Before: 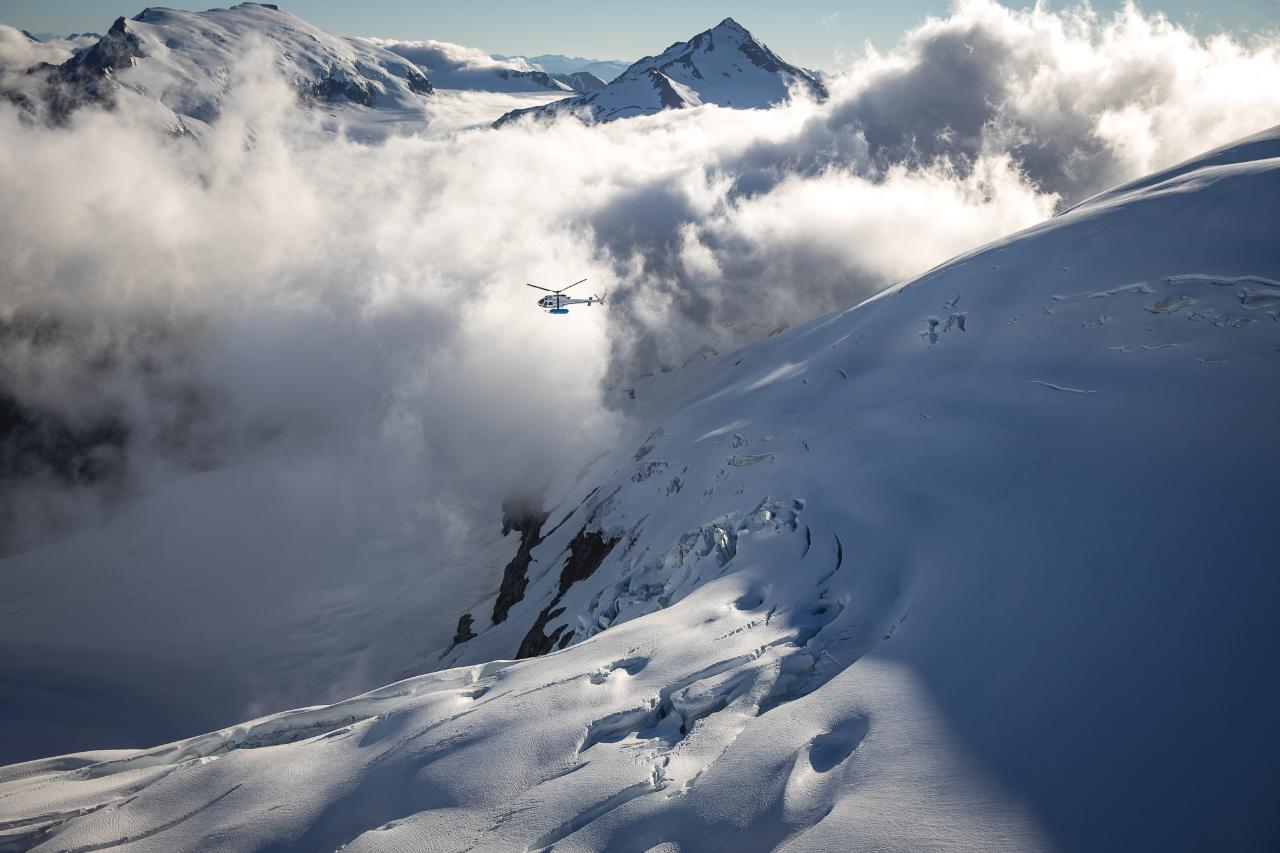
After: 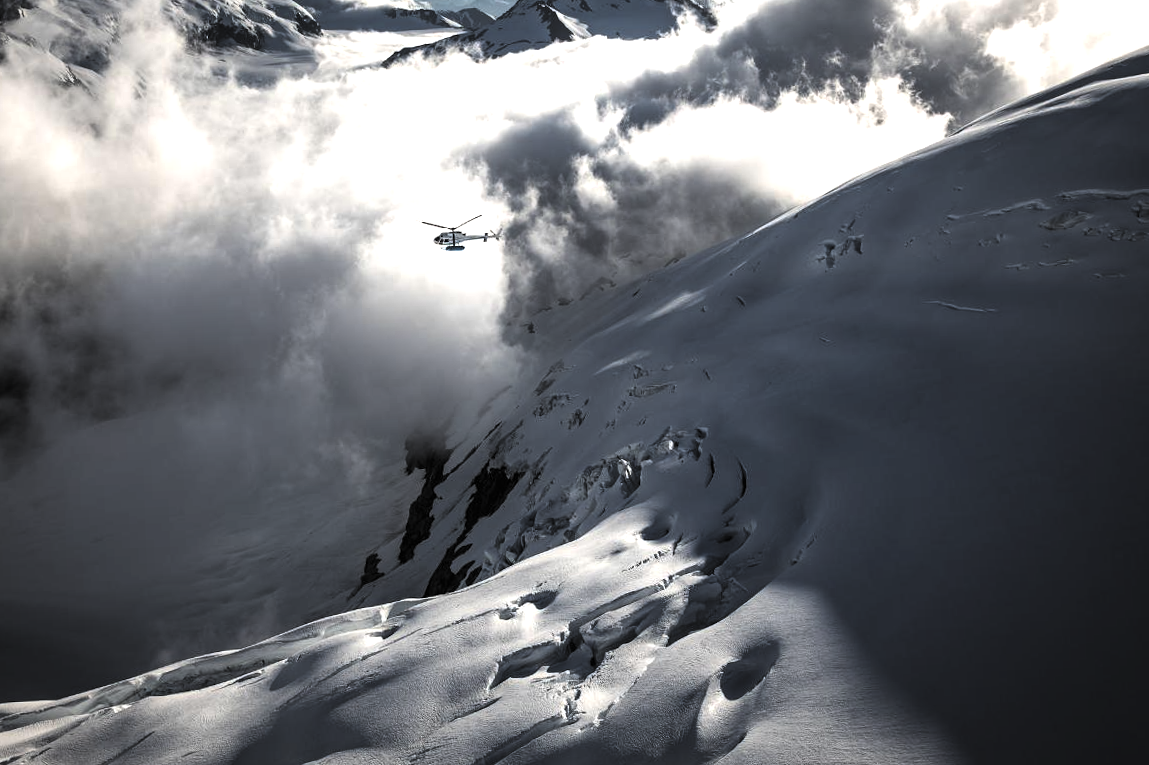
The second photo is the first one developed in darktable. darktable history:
crop and rotate: angle 1.96°, left 5.673%, top 5.673%
exposure: black level correction -0.071, exposure 0.5 EV, compensate highlight preservation false
levels: mode automatic, black 0.023%, white 99.97%, levels [0.062, 0.494, 0.925]
